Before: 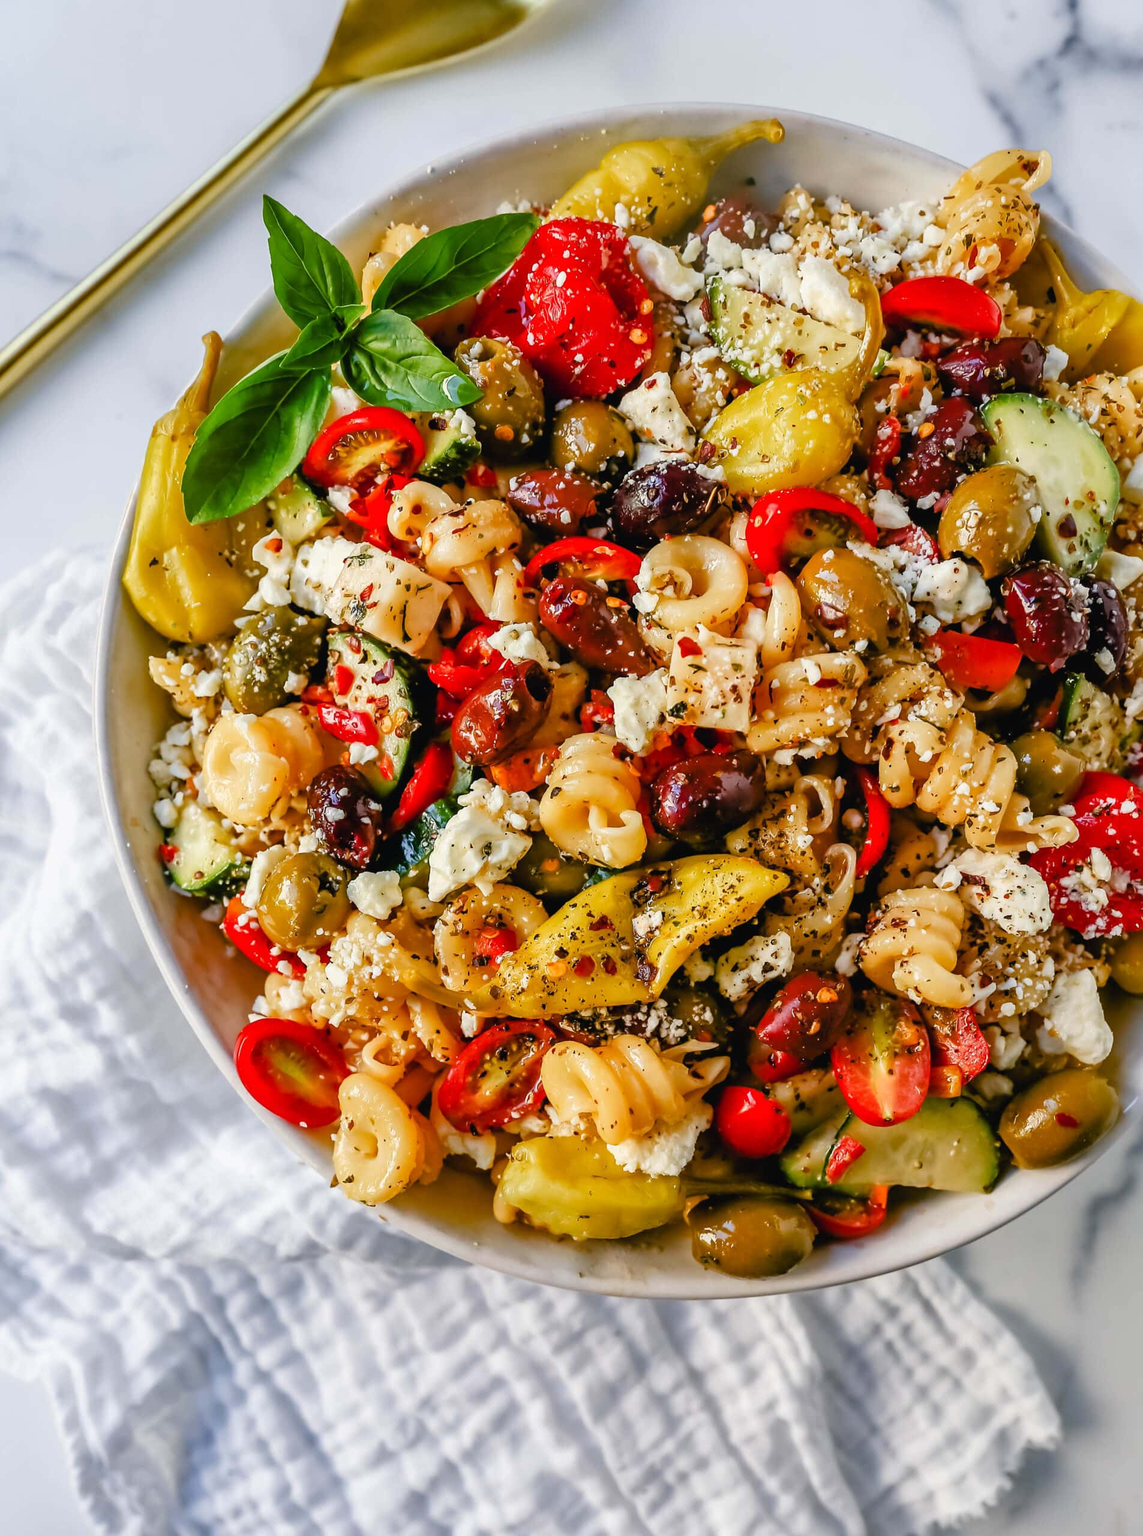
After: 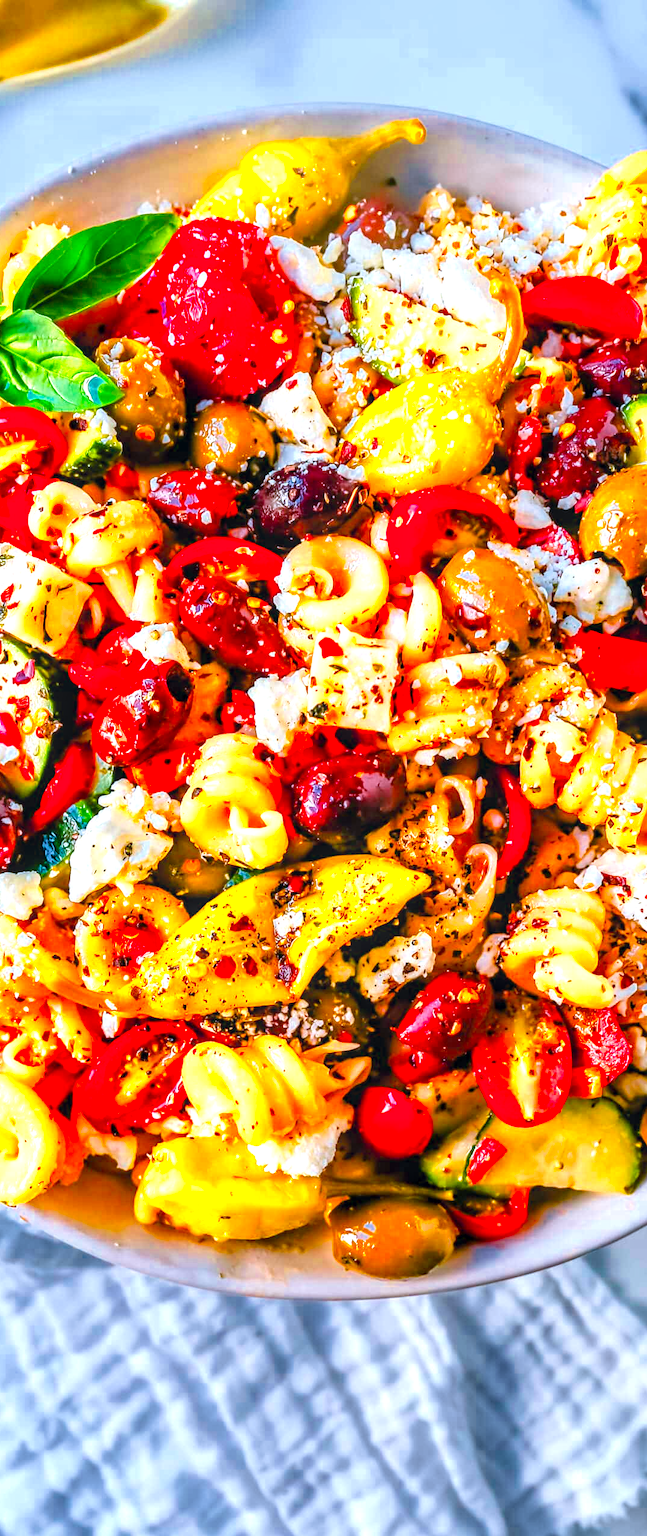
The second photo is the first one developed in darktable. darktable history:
crop: left 31.458%, top 0%, right 11.876%
color calibration: output R [1.422, -0.35, -0.252, 0], output G [-0.238, 1.259, -0.084, 0], output B [-0.081, -0.196, 1.58, 0], output brightness [0.49, 0.671, -0.57, 0], illuminant same as pipeline (D50), adaptation none (bypass), saturation algorithm version 1 (2020)
velvia: on, module defaults
exposure: exposure 0 EV, compensate highlight preservation false
local contrast: on, module defaults
